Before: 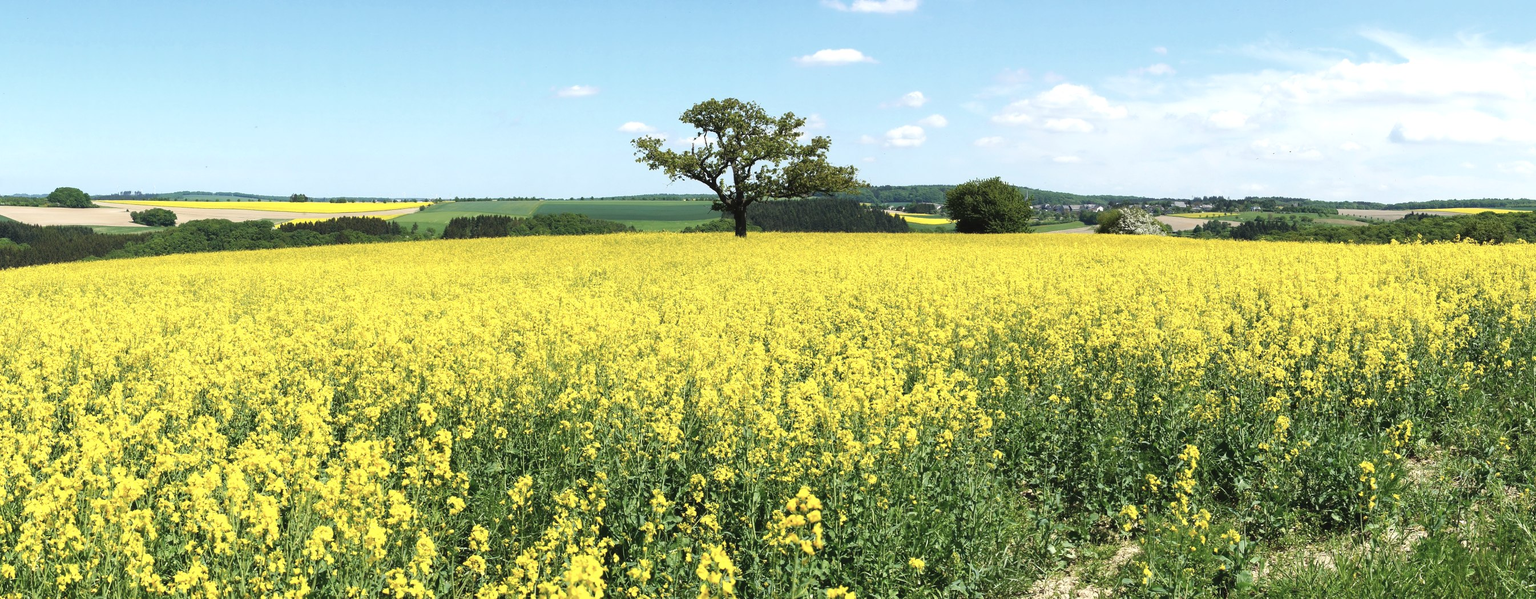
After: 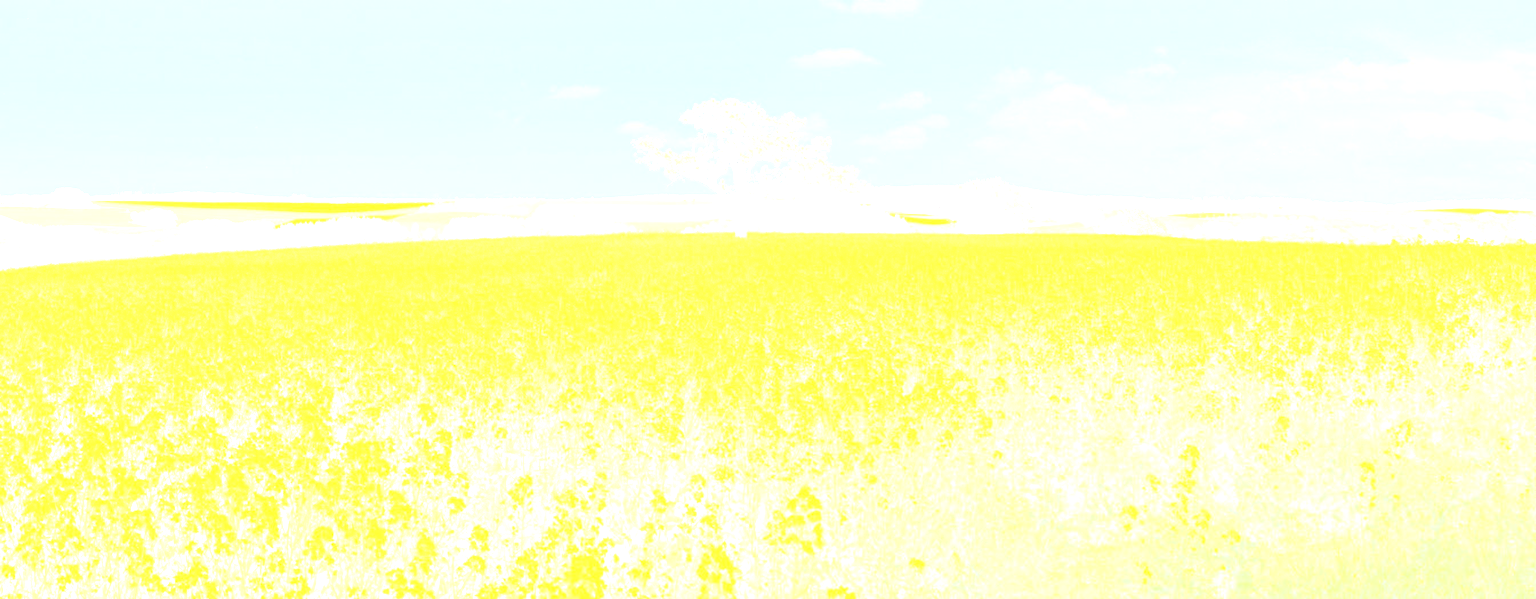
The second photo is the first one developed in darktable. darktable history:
color contrast: green-magenta contrast 0.85, blue-yellow contrast 1.25, unbound 0
contrast brightness saturation: saturation -0.05
bloom: size 85%, threshold 5%, strength 85%
